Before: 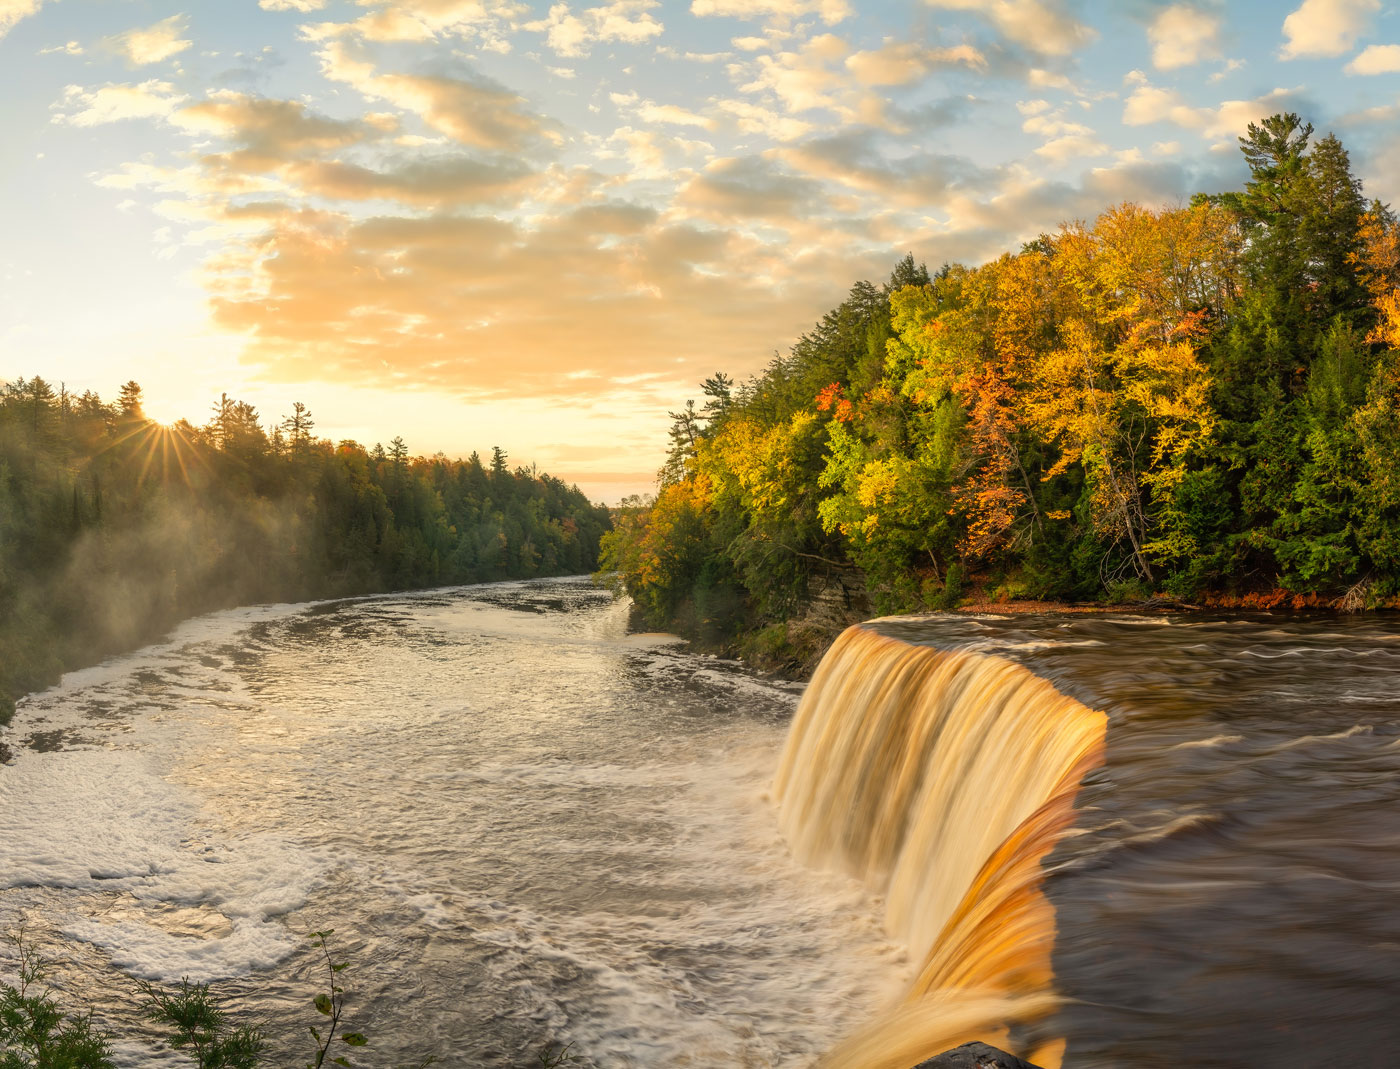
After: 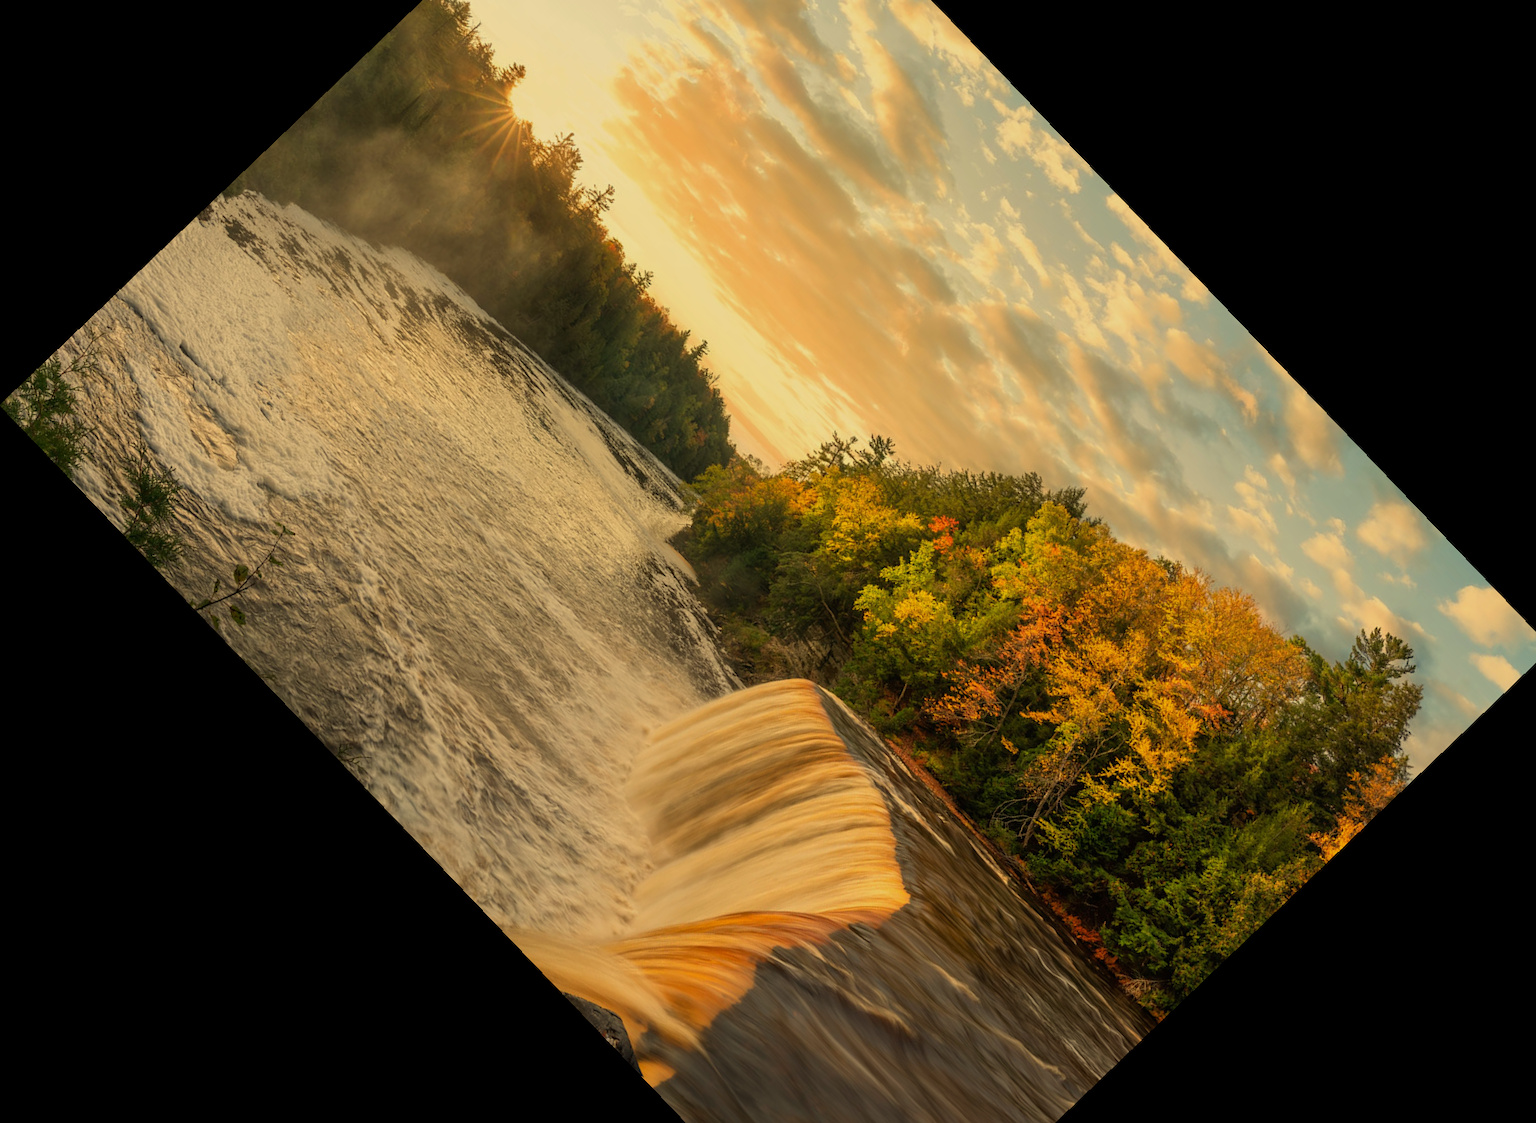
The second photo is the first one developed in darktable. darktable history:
white balance: red 1.08, blue 0.791
crop and rotate: angle -46.26°, top 16.234%, right 0.912%, bottom 11.704%
exposure: exposure -0.492 EV, compensate highlight preservation false
